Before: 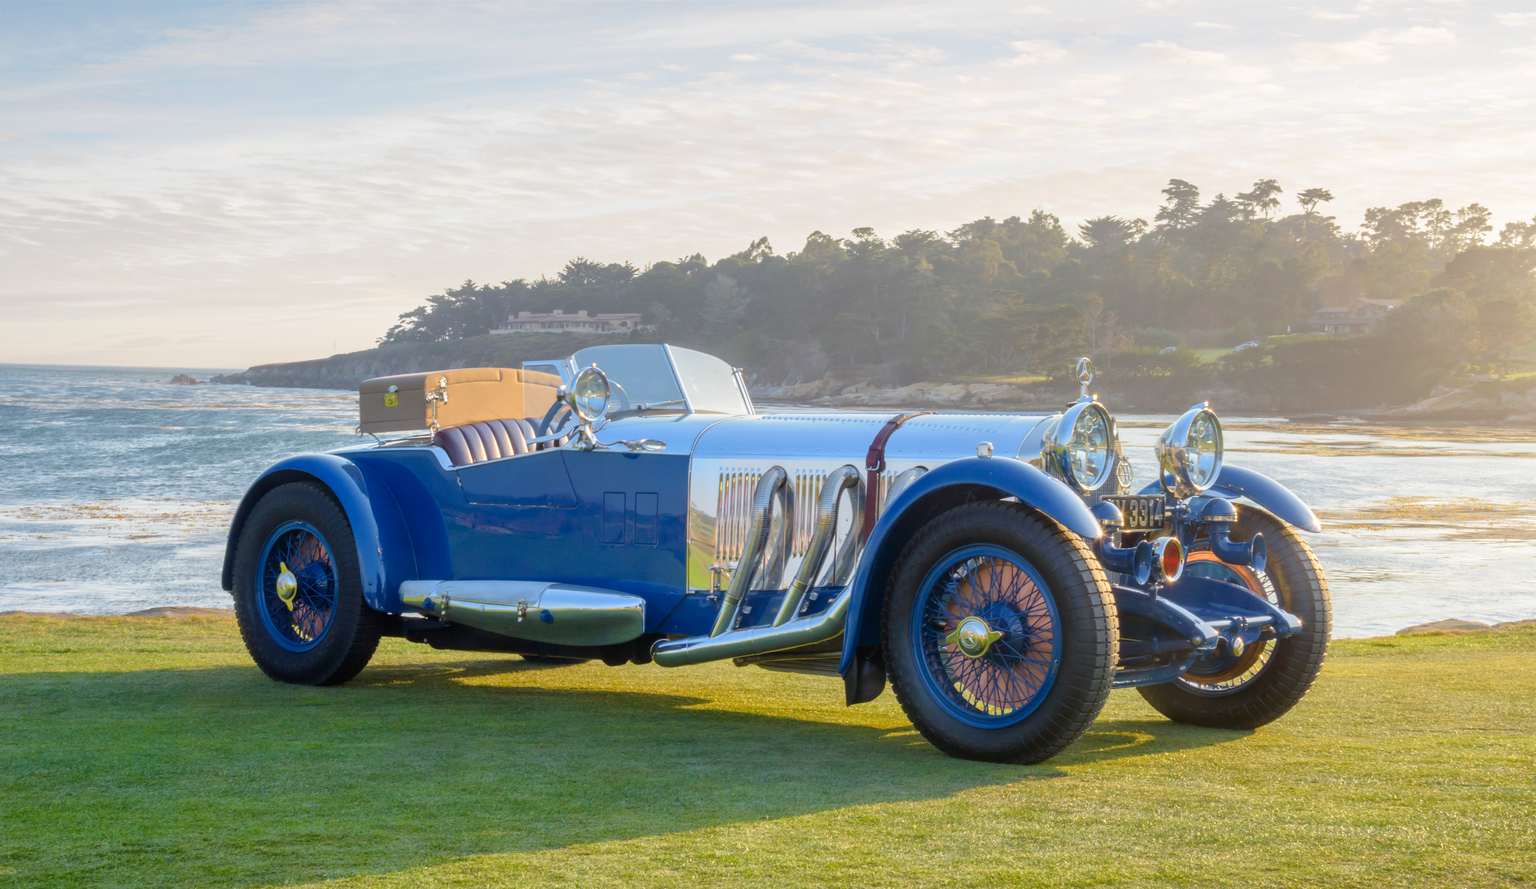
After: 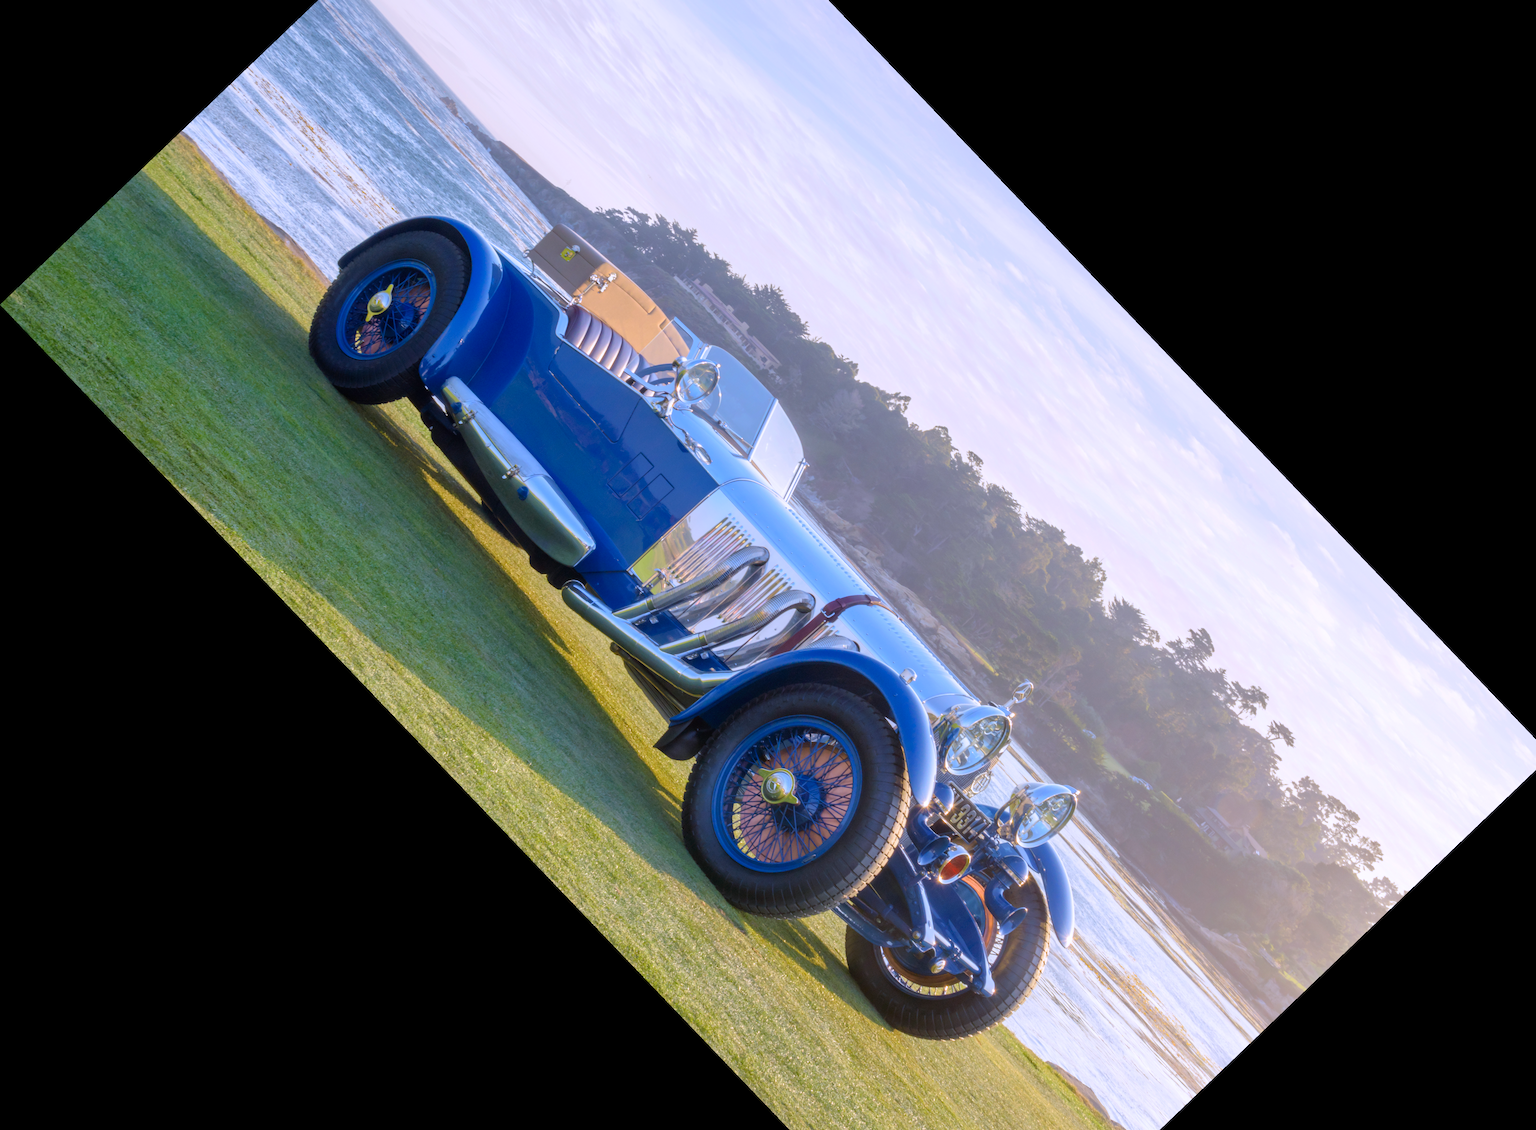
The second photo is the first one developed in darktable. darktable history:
color calibration: output R [1.063, -0.012, -0.003, 0], output B [-0.079, 0.047, 1, 0], illuminant custom, x 0.389, y 0.387, temperature 3838.64 K
crop and rotate: angle -46.26°, top 16.234%, right 0.912%, bottom 11.704%
